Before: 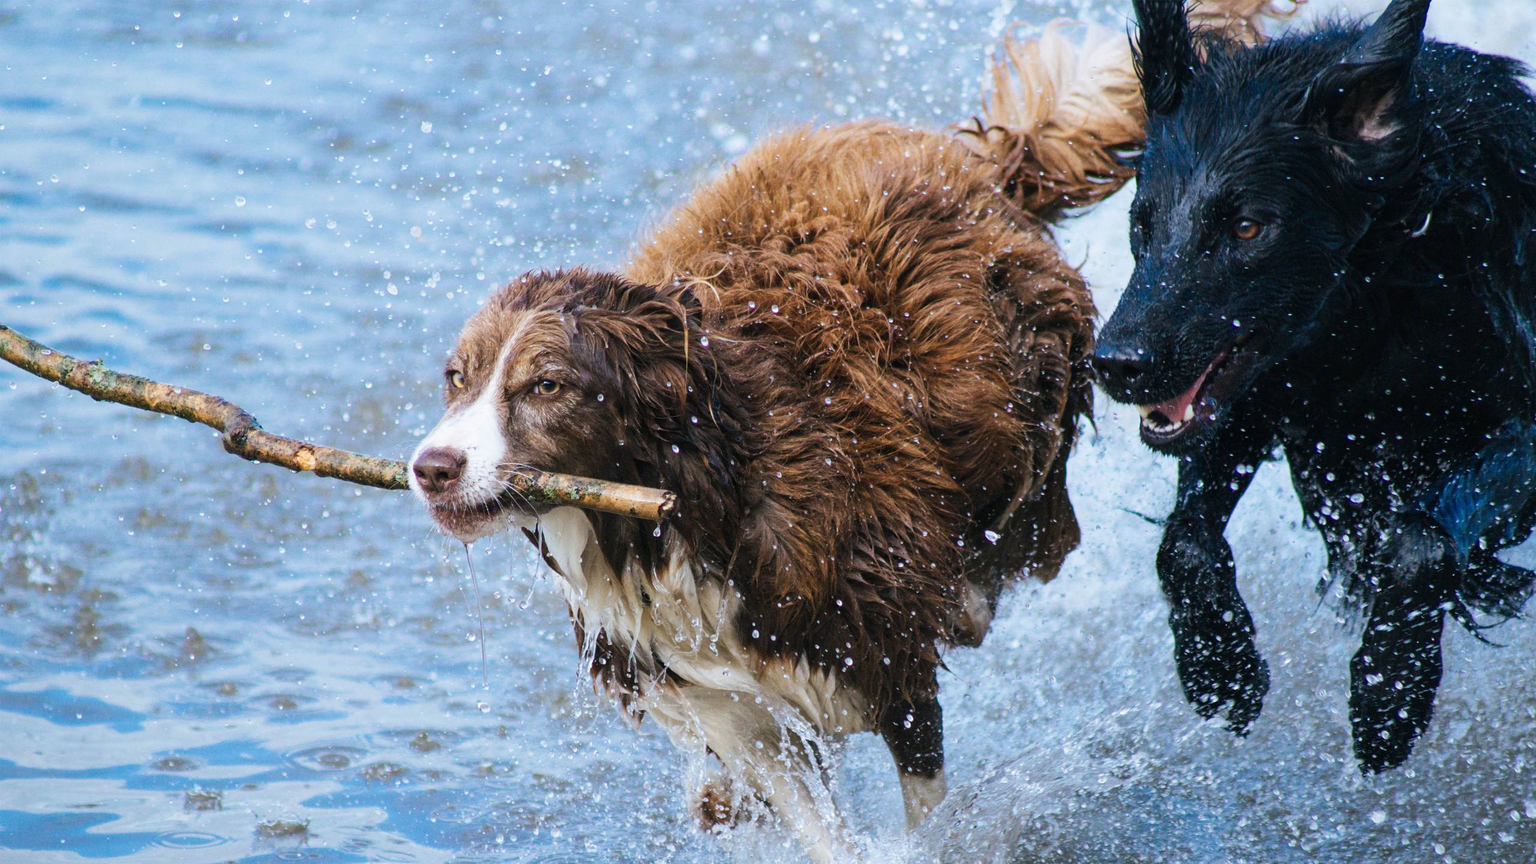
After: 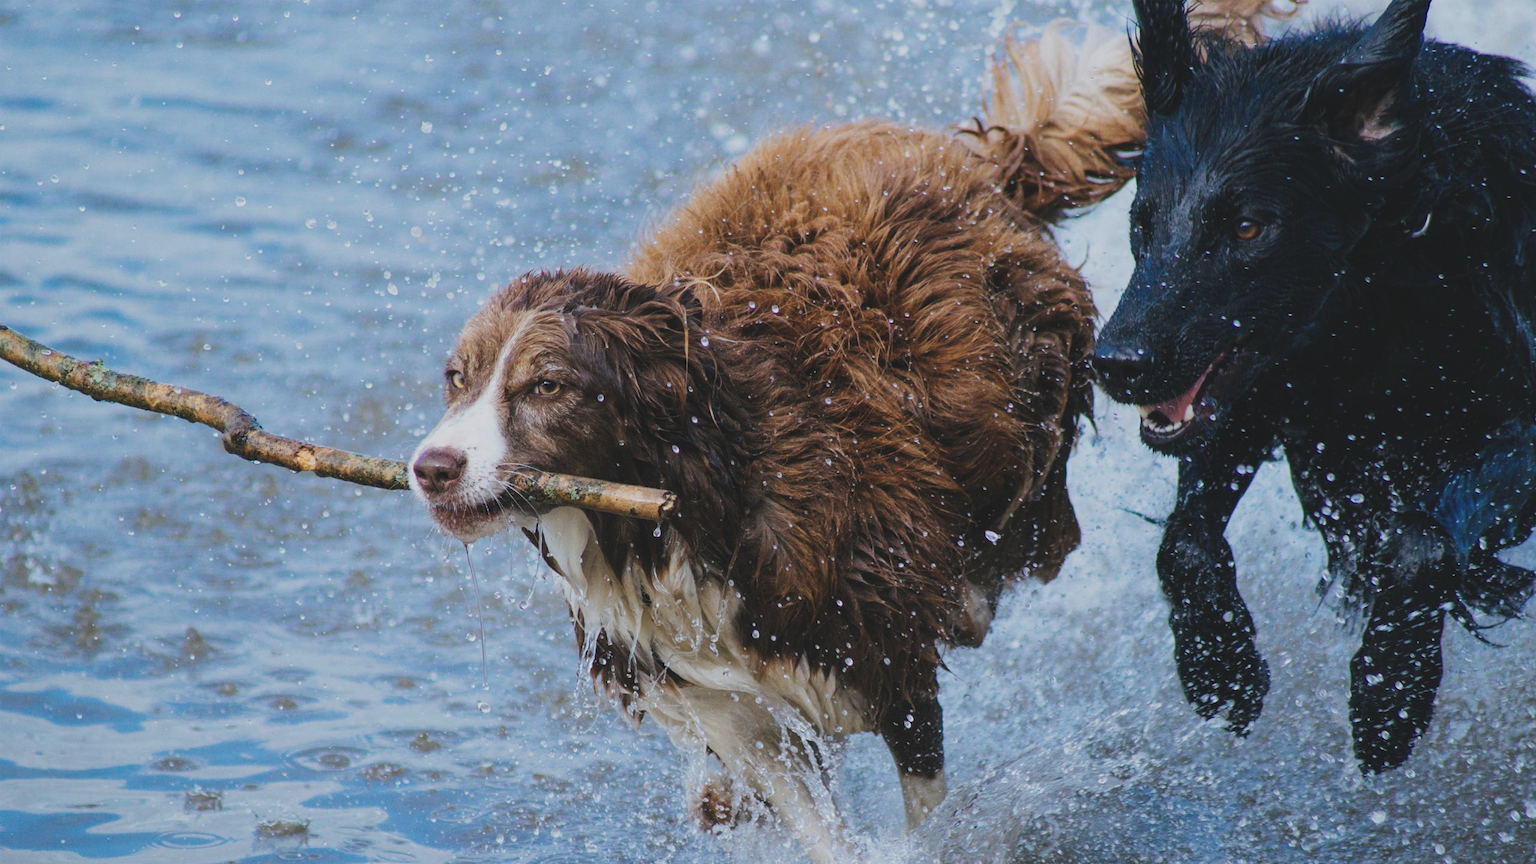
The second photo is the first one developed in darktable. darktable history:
exposure: black level correction -0.015, exposure -0.519 EV, compensate highlight preservation false
base curve: curves: ch0 [(0, 0) (0.297, 0.298) (1, 1)], preserve colors none
